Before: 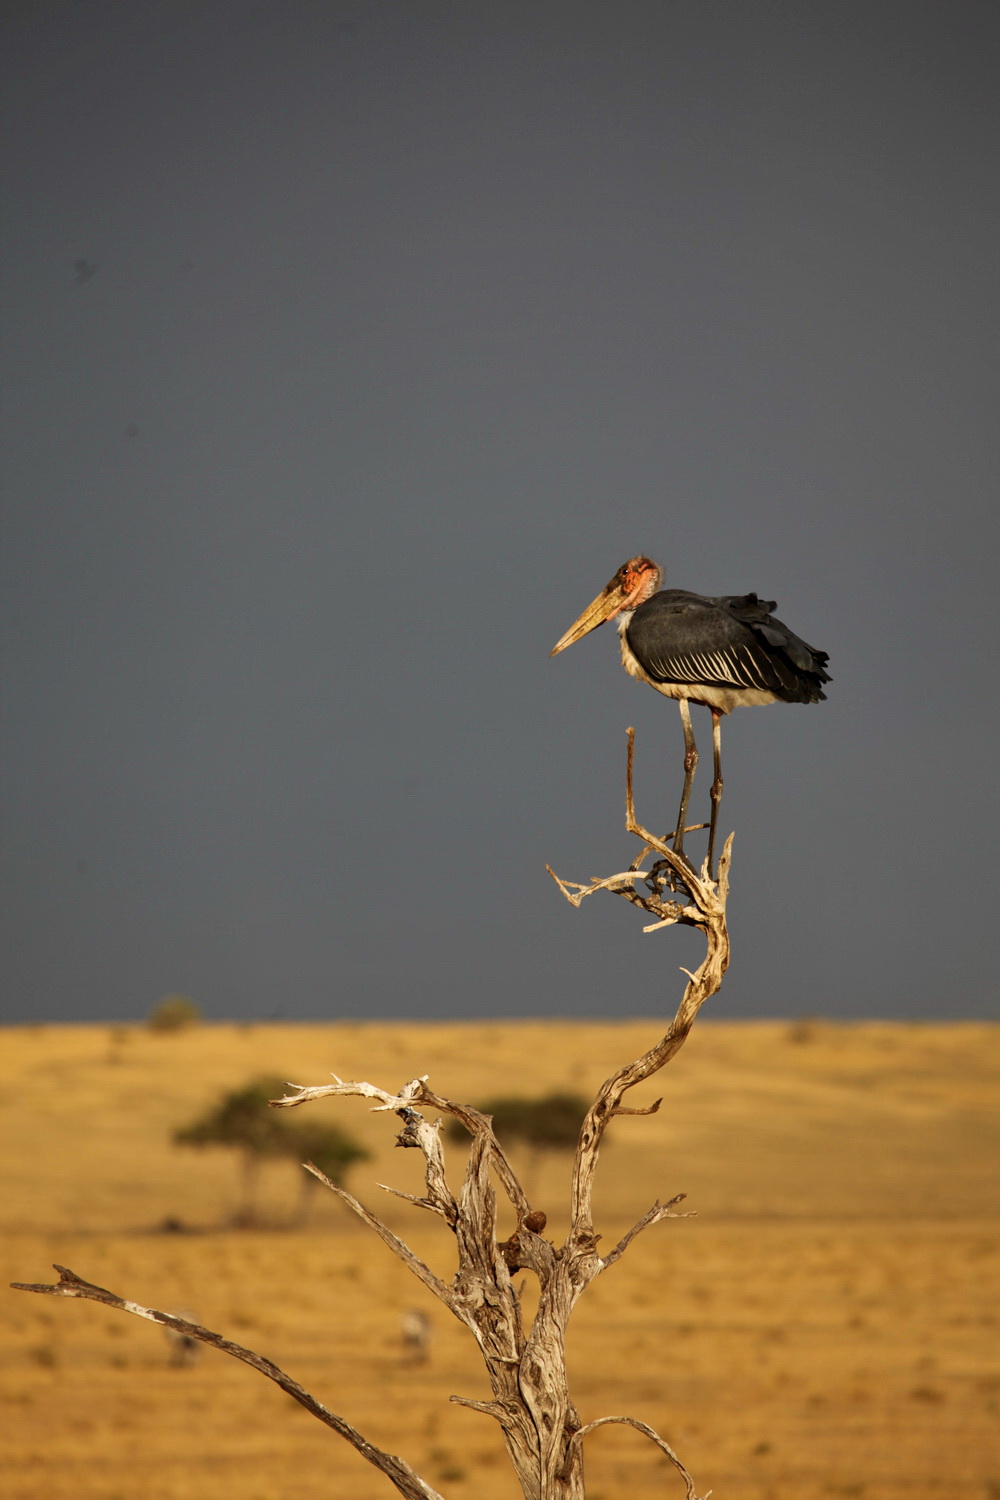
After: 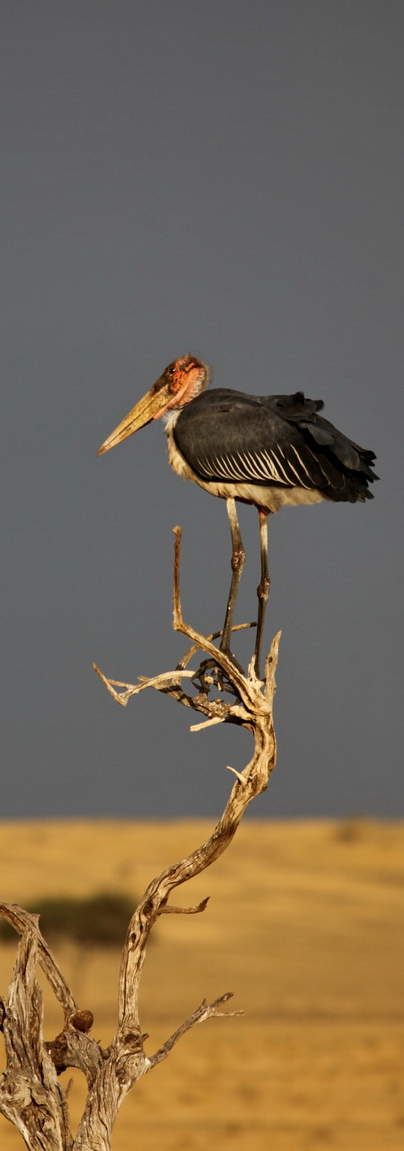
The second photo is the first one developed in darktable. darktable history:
crop: left 45.314%, top 13.46%, right 14.2%, bottom 9.804%
